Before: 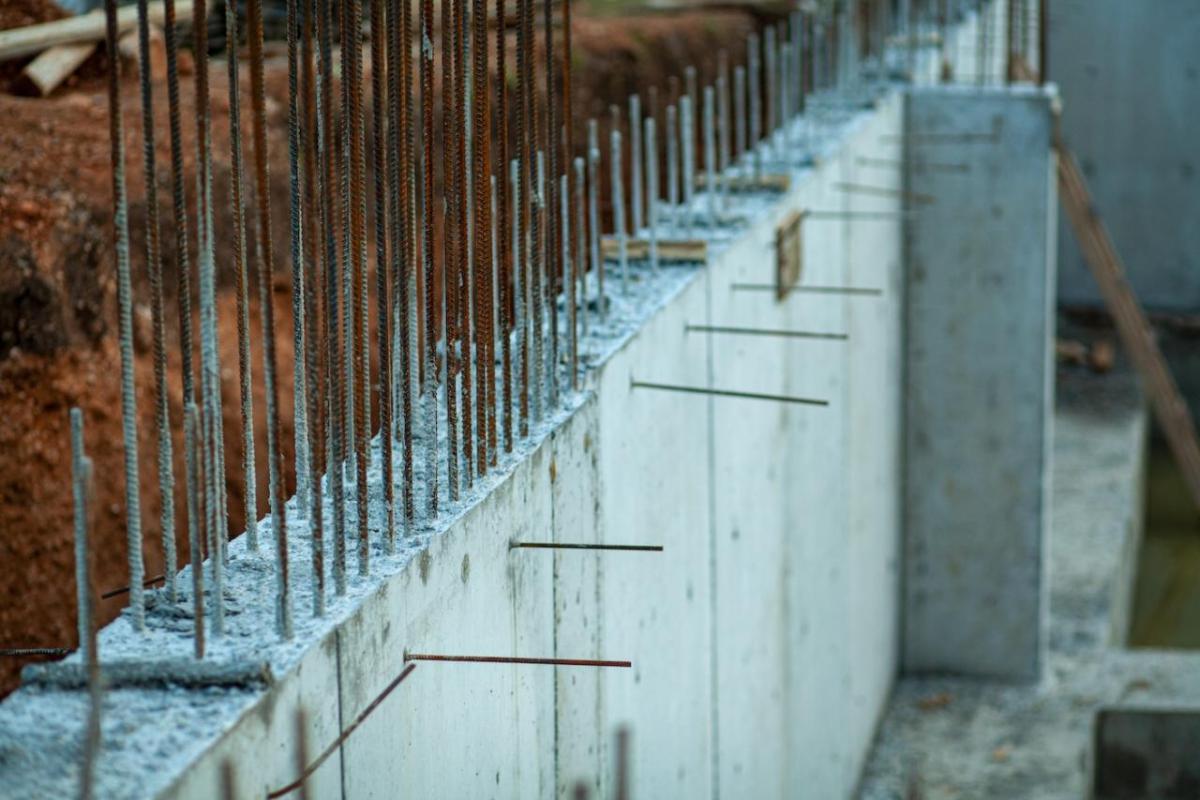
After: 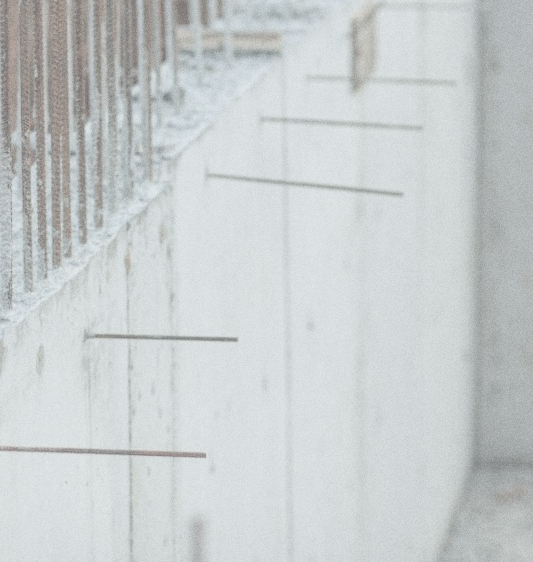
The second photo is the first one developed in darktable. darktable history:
grain: coarseness 0.09 ISO
crop: left 35.432%, top 26.233%, right 20.145%, bottom 3.432%
contrast brightness saturation: contrast -0.32, brightness 0.75, saturation -0.78
